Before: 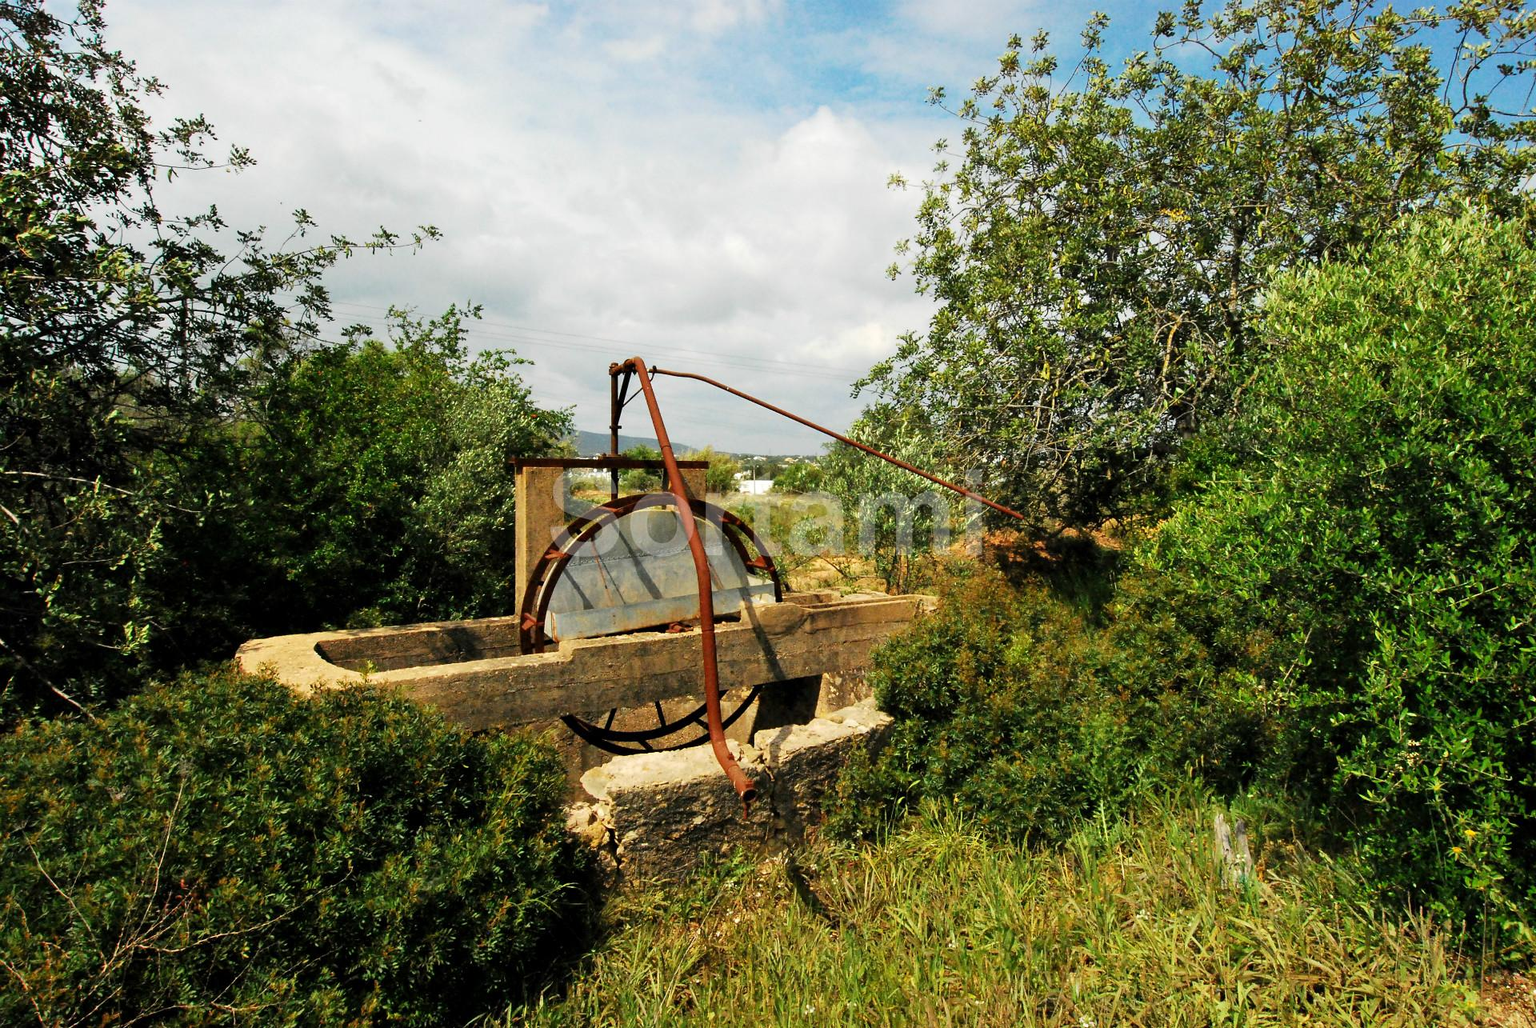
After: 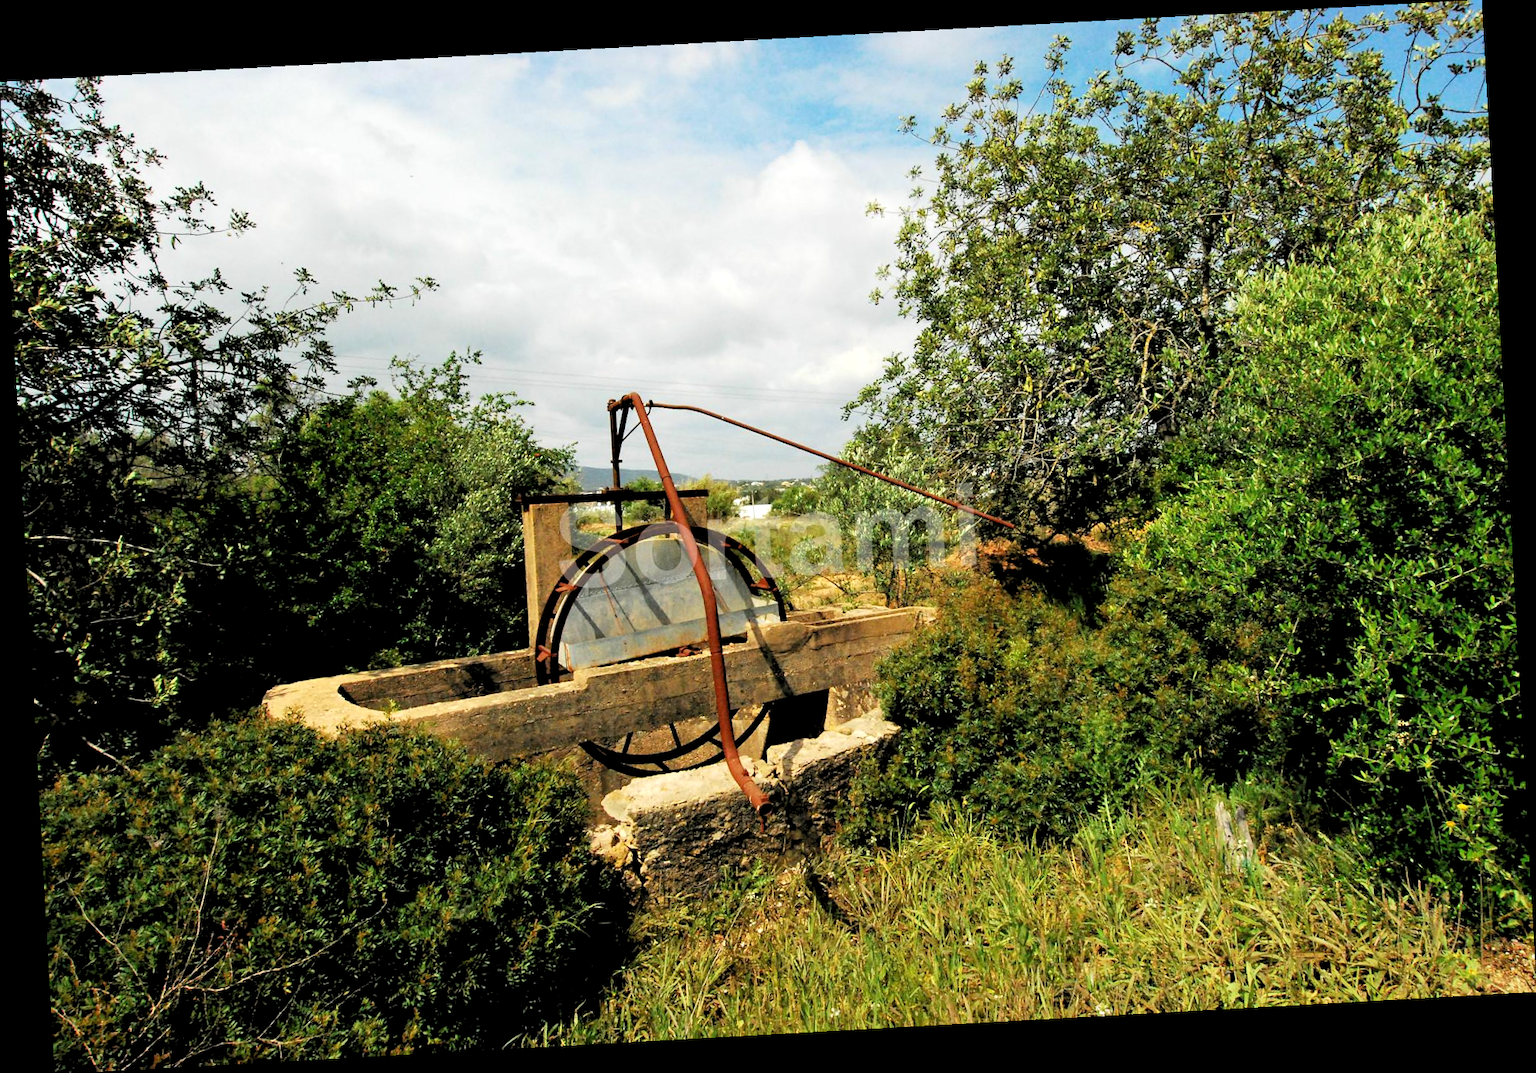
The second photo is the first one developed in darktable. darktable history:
rotate and perspective: rotation -3.18°, automatic cropping off
rgb levels: levels [[0.013, 0.434, 0.89], [0, 0.5, 1], [0, 0.5, 1]]
